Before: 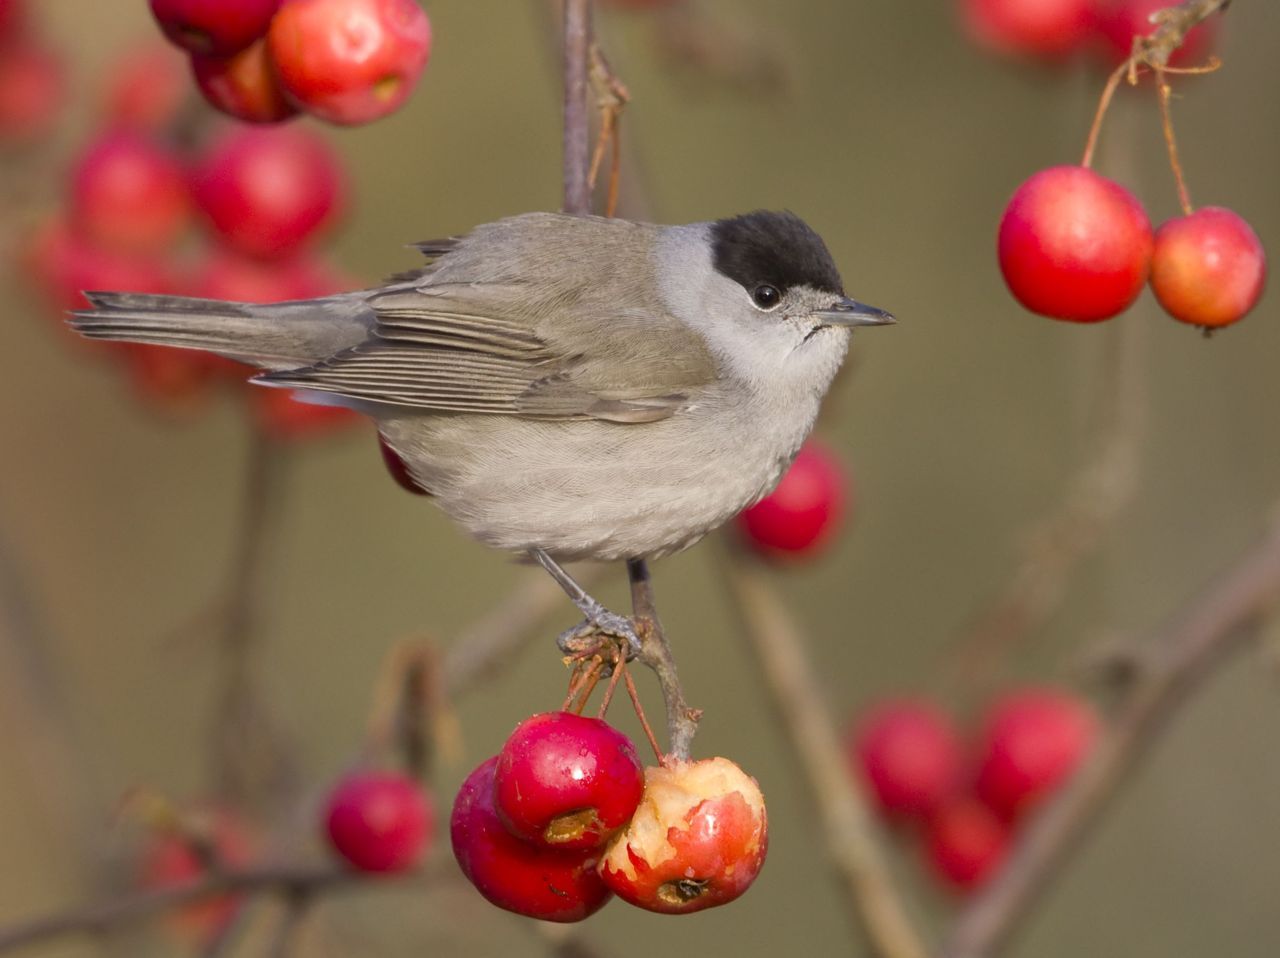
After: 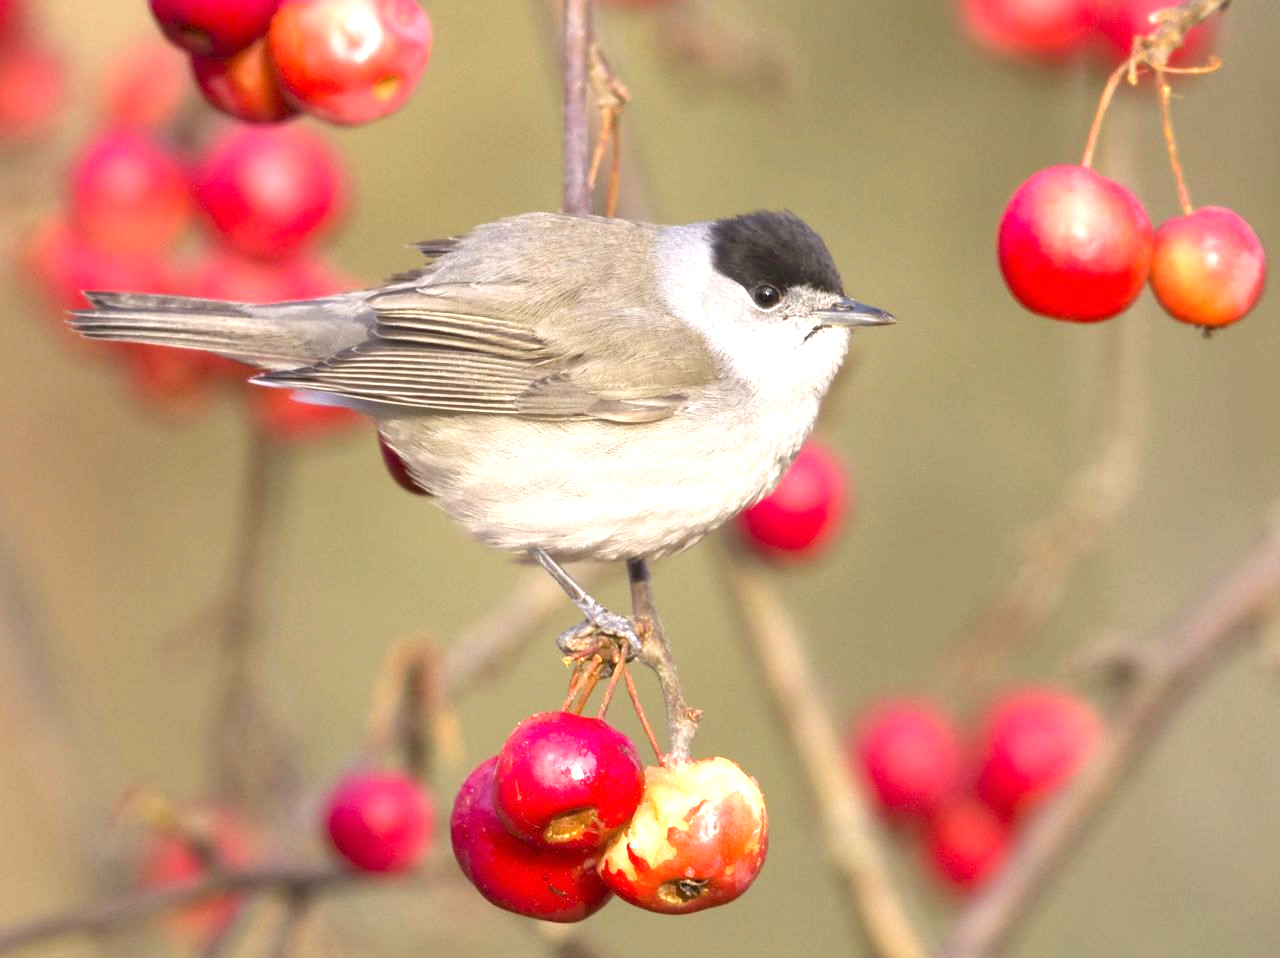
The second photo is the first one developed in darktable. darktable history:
exposure: exposure 1.24 EV, compensate highlight preservation false
